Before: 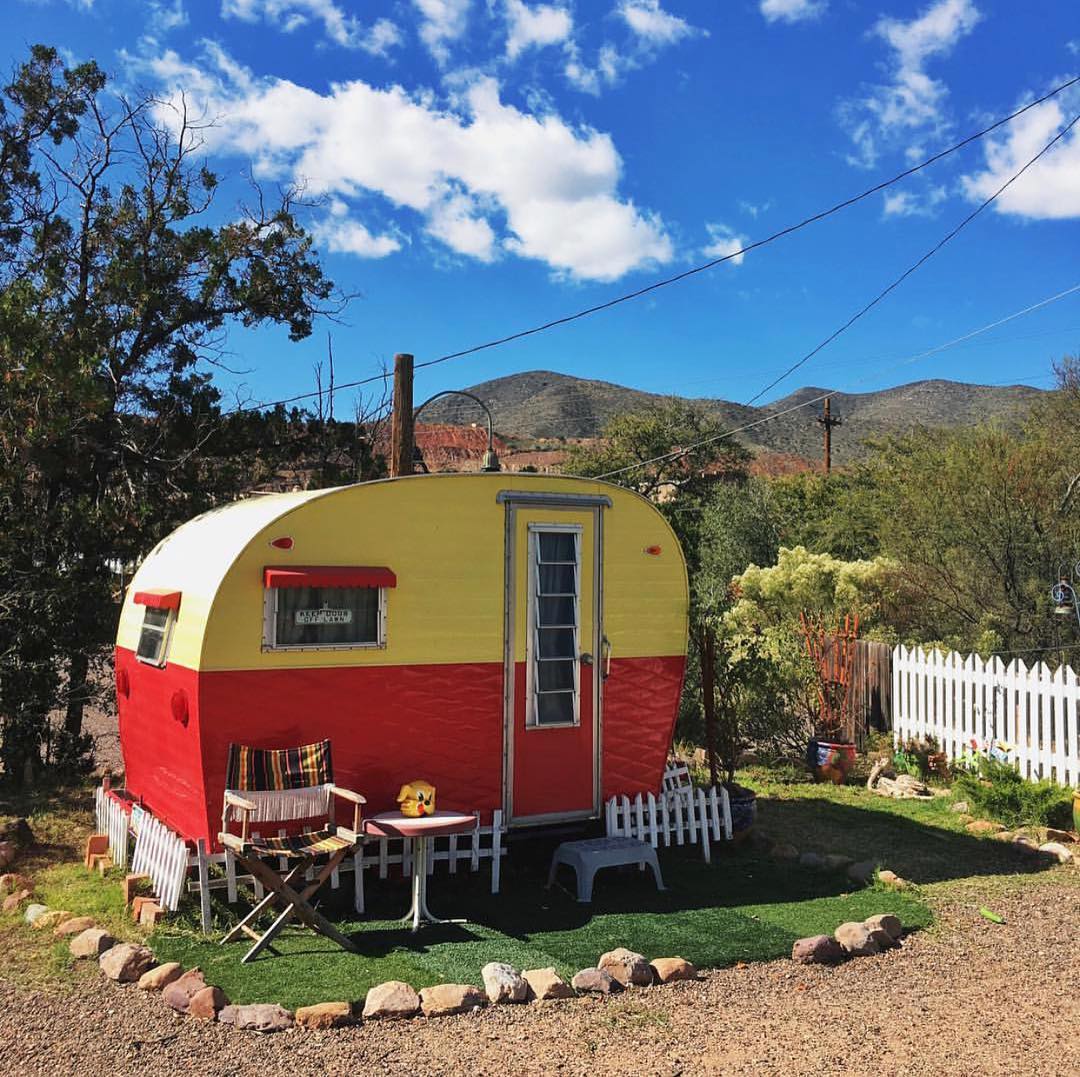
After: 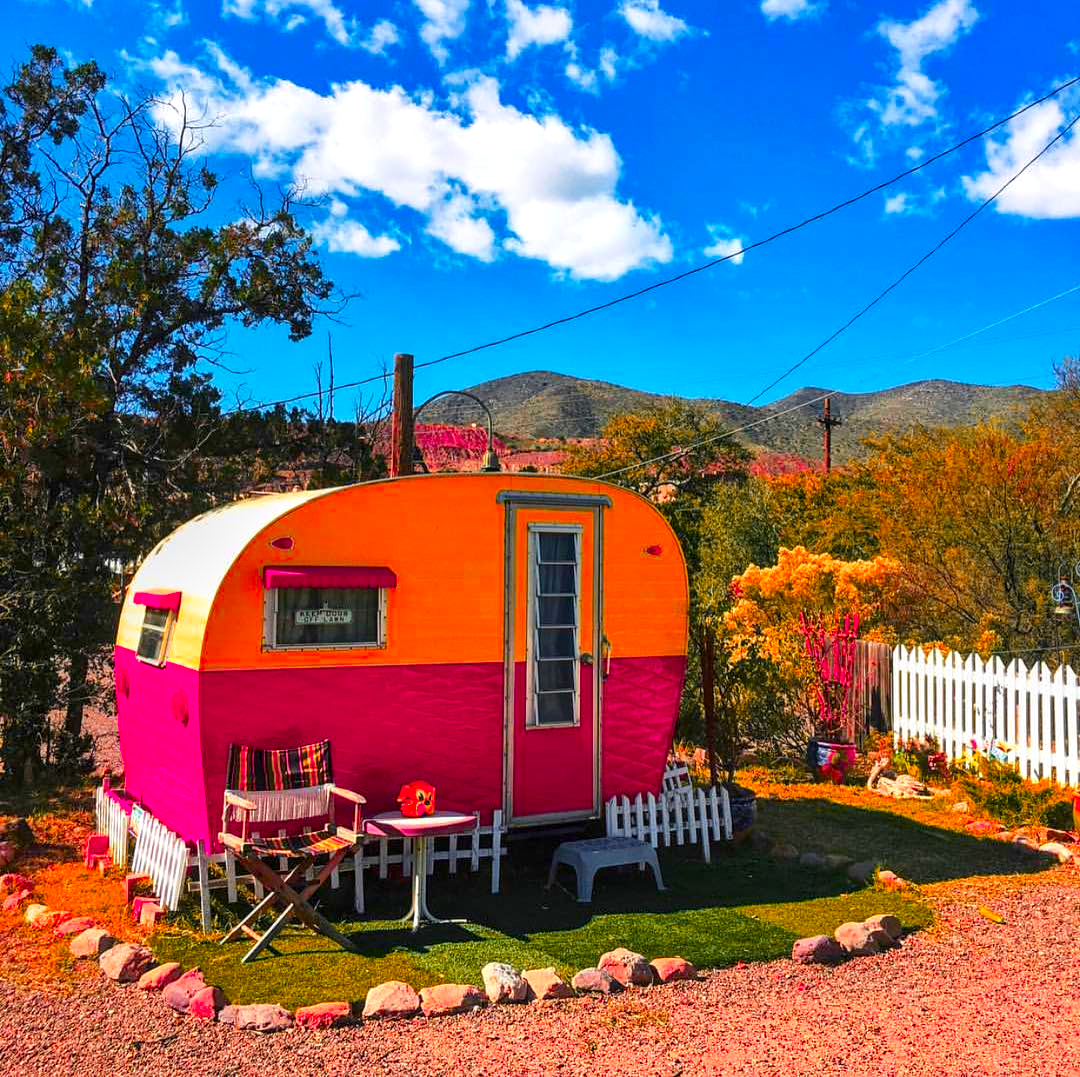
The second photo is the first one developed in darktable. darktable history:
color zones: curves: ch1 [(0.24, 0.634) (0.75, 0.5)]; ch2 [(0.253, 0.437) (0.745, 0.491)], mix 102.12%
tone equalizer: on, module defaults
local contrast: on, module defaults
color balance rgb: linear chroma grading › global chroma 15%, perceptual saturation grading › global saturation 30%
exposure: exposure 0.2 EV, compensate highlight preservation false
